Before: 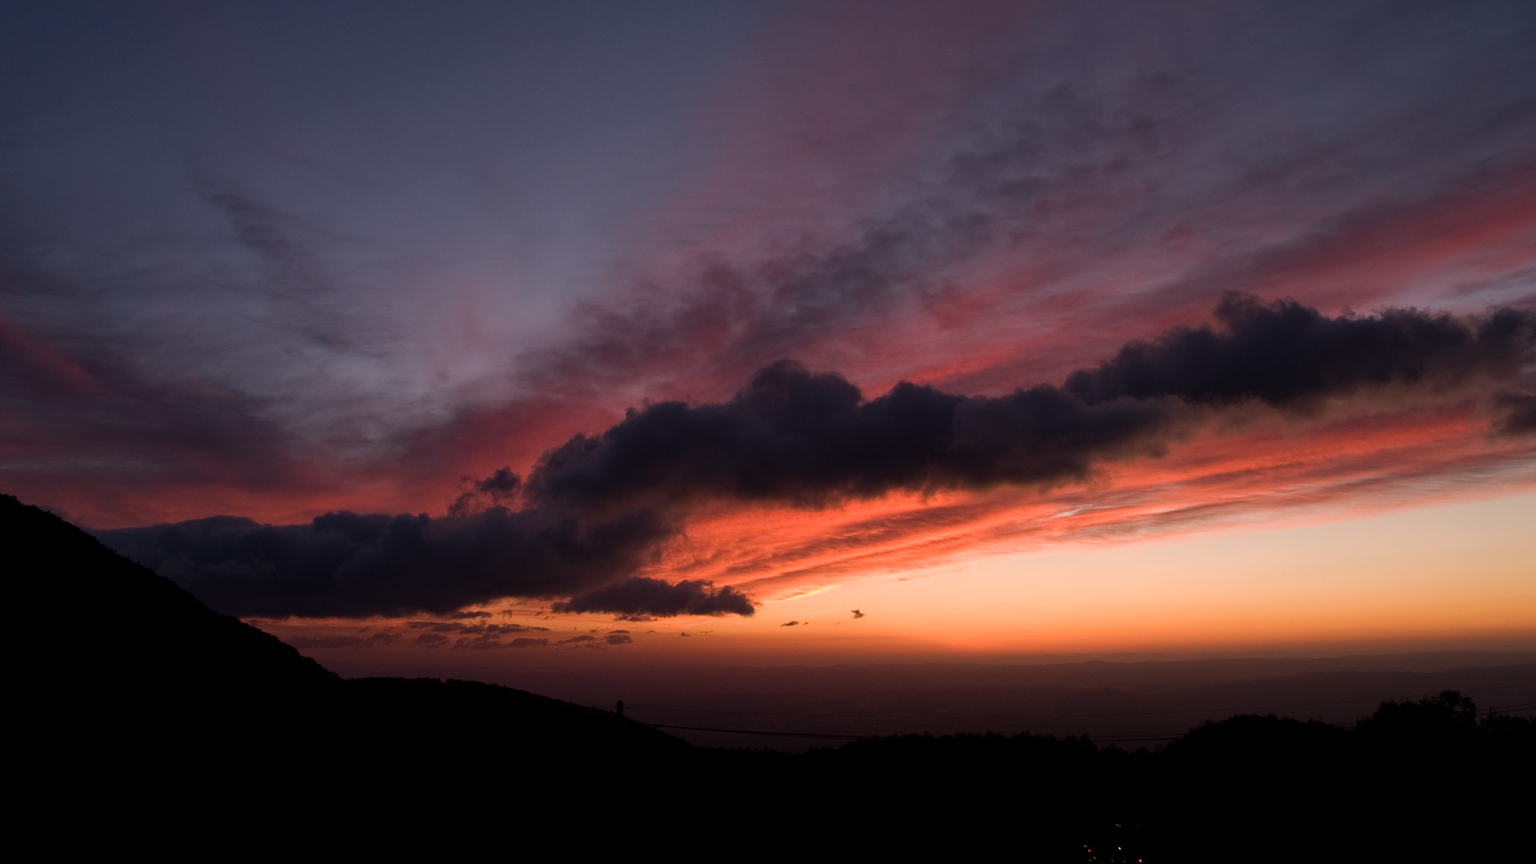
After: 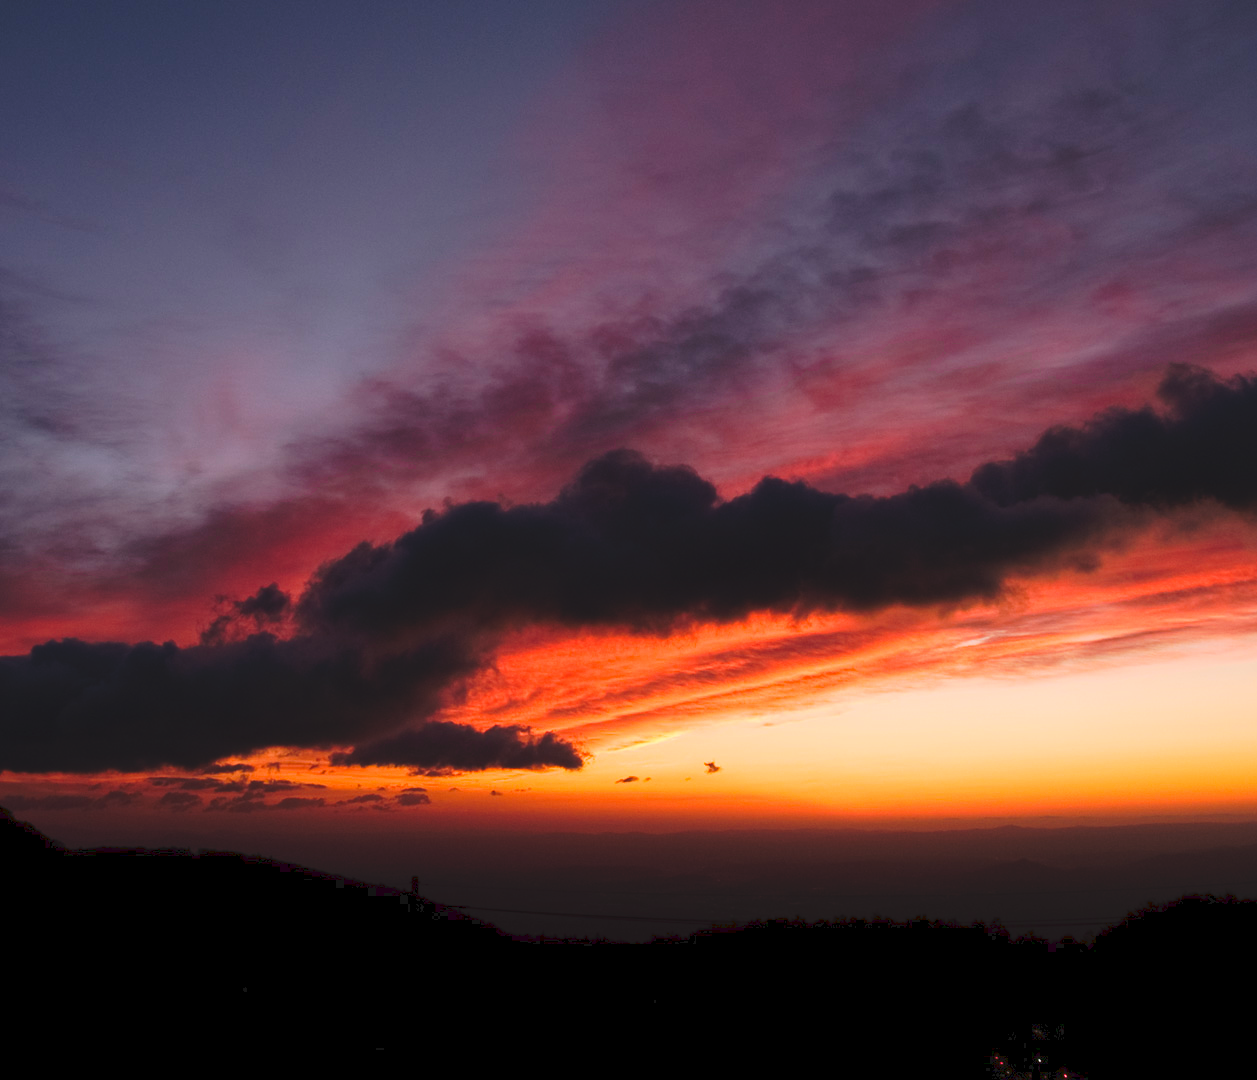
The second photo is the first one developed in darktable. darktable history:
color zones: curves: ch0 [(0.224, 0.526) (0.75, 0.5)]; ch1 [(0.055, 0.526) (0.224, 0.761) (0.377, 0.526) (0.75, 0.5)]
tone curve: curves: ch0 [(0, 0) (0.003, 0.065) (0.011, 0.072) (0.025, 0.09) (0.044, 0.104) (0.069, 0.116) (0.1, 0.127) (0.136, 0.15) (0.177, 0.184) (0.224, 0.223) (0.277, 0.28) (0.335, 0.361) (0.399, 0.443) (0.468, 0.525) (0.543, 0.616) (0.623, 0.713) (0.709, 0.79) (0.801, 0.866) (0.898, 0.933) (1, 1)], preserve colors none
crop and rotate: left 18.751%, right 15.774%
